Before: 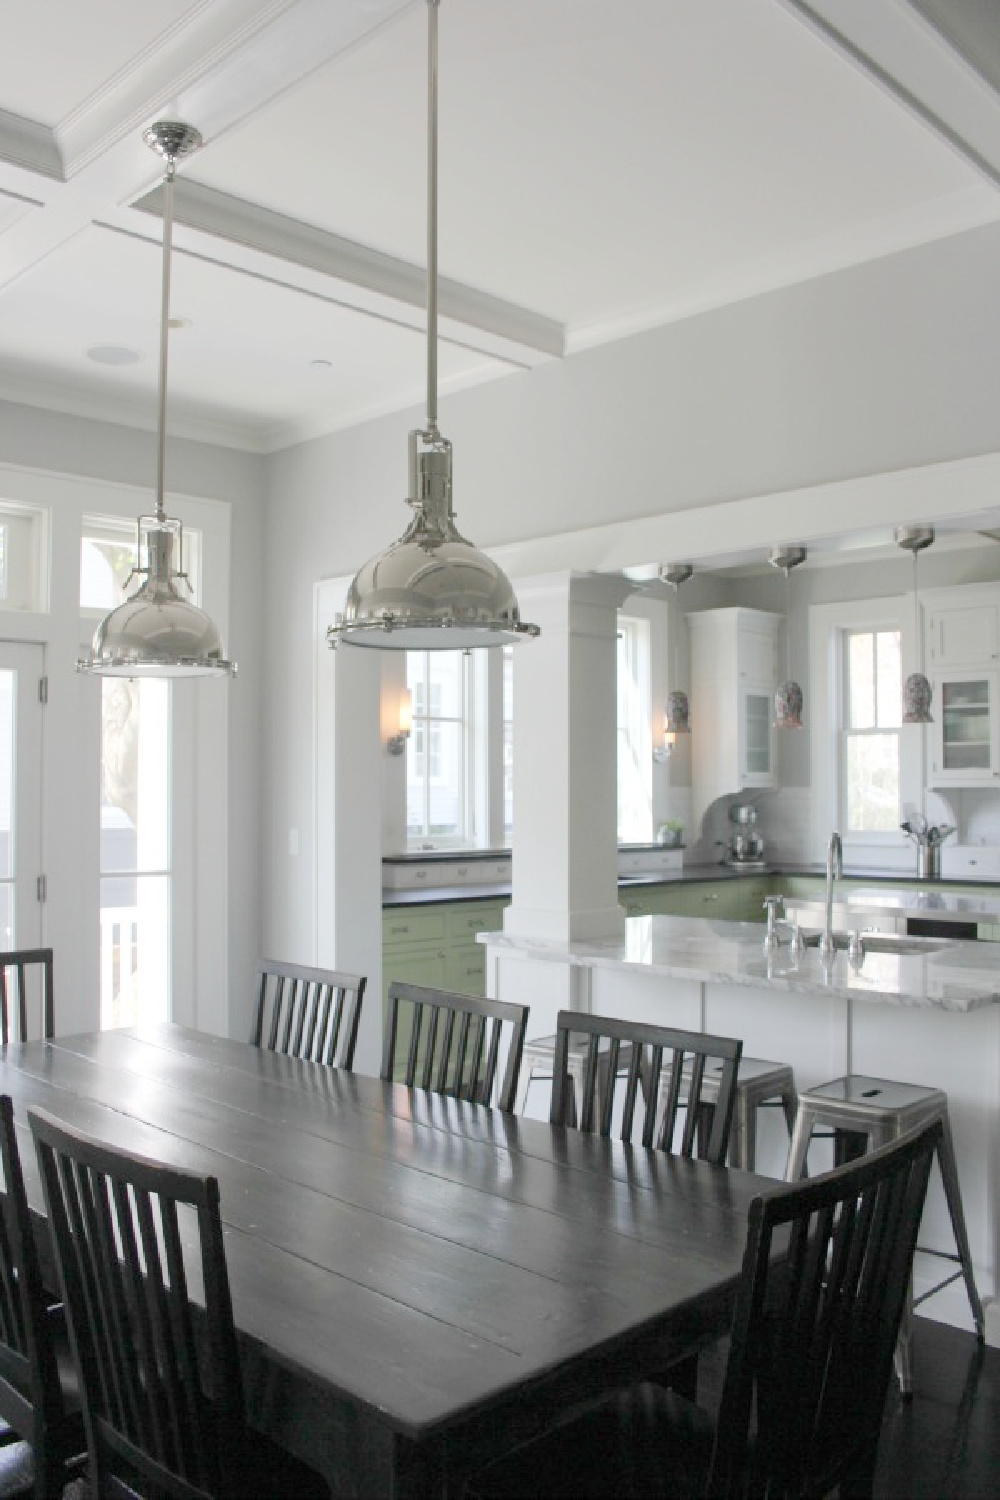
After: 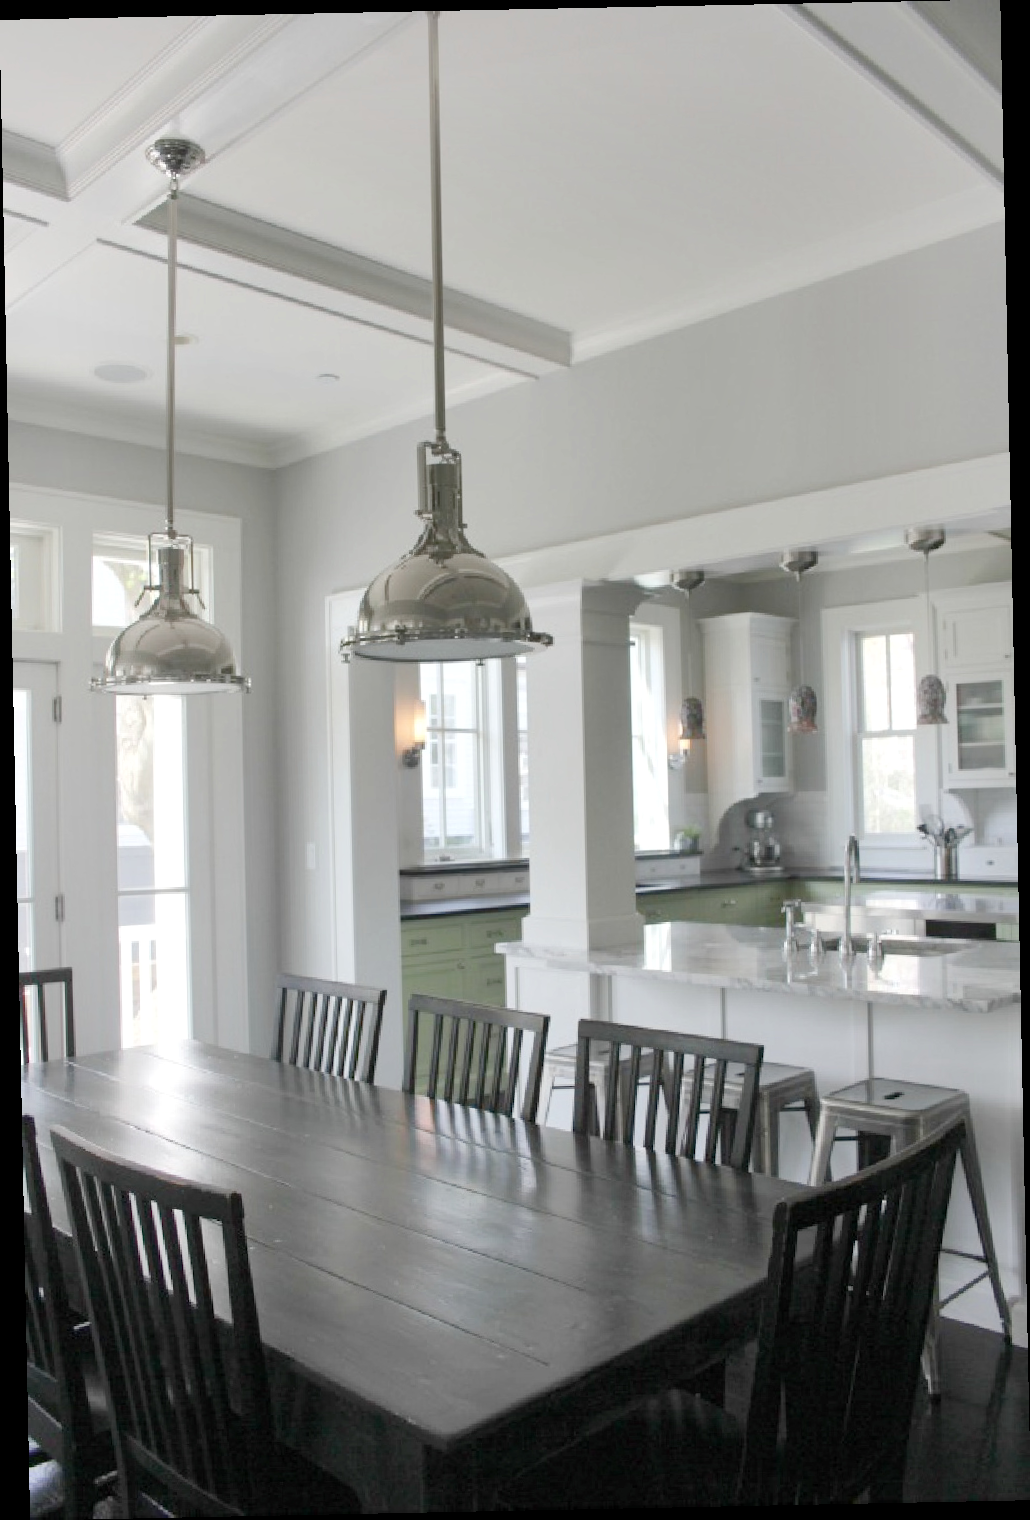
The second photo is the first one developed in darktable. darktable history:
shadows and highlights: shadows 12, white point adjustment 1.2, soften with gaussian
rotate and perspective: rotation -1.17°, automatic cropping off
